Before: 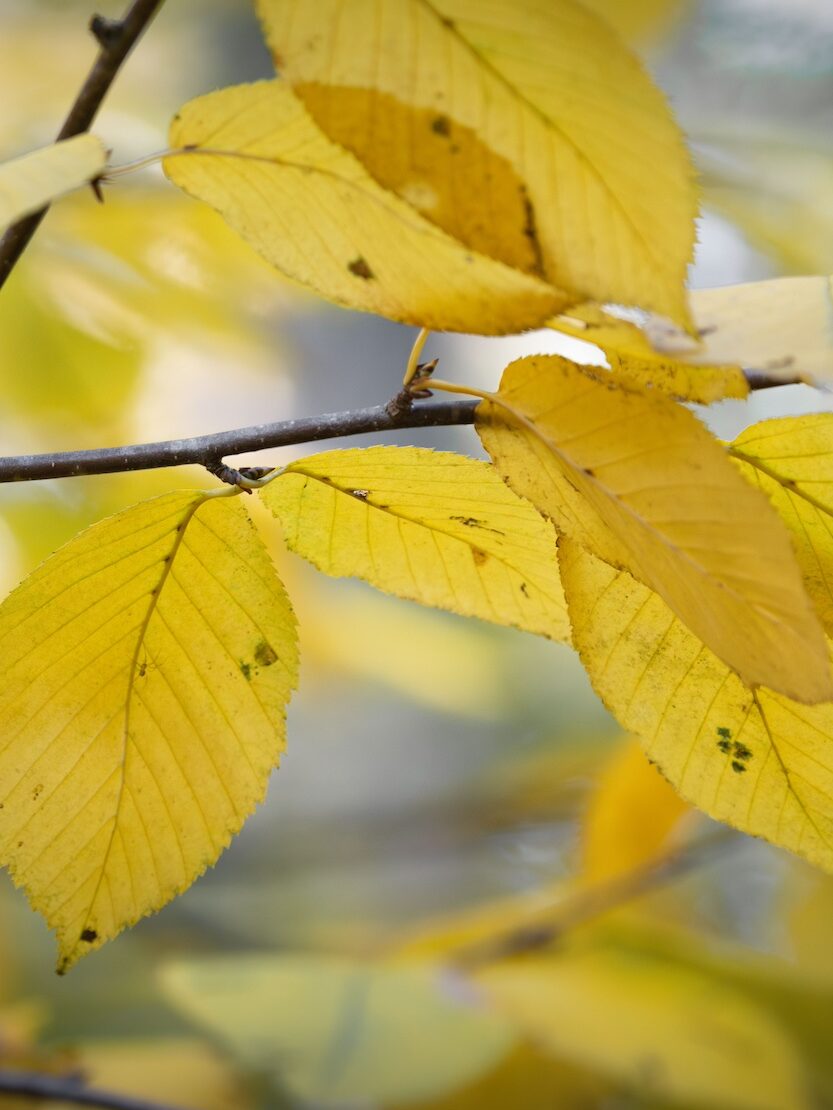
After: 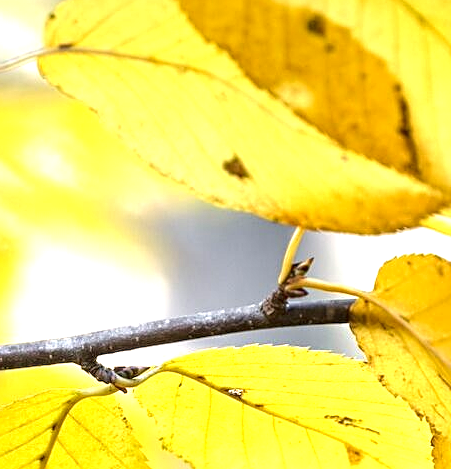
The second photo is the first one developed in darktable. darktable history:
crop: left 15.102%, top 9.13%, right 30.73%, bottom 48.566%
levels: white 99.98%
sharpen: on, module defaults
exposure: black level correction 0, exposure 1.001 EV, compensate highlight preservation false
local contrast: detail 142%
